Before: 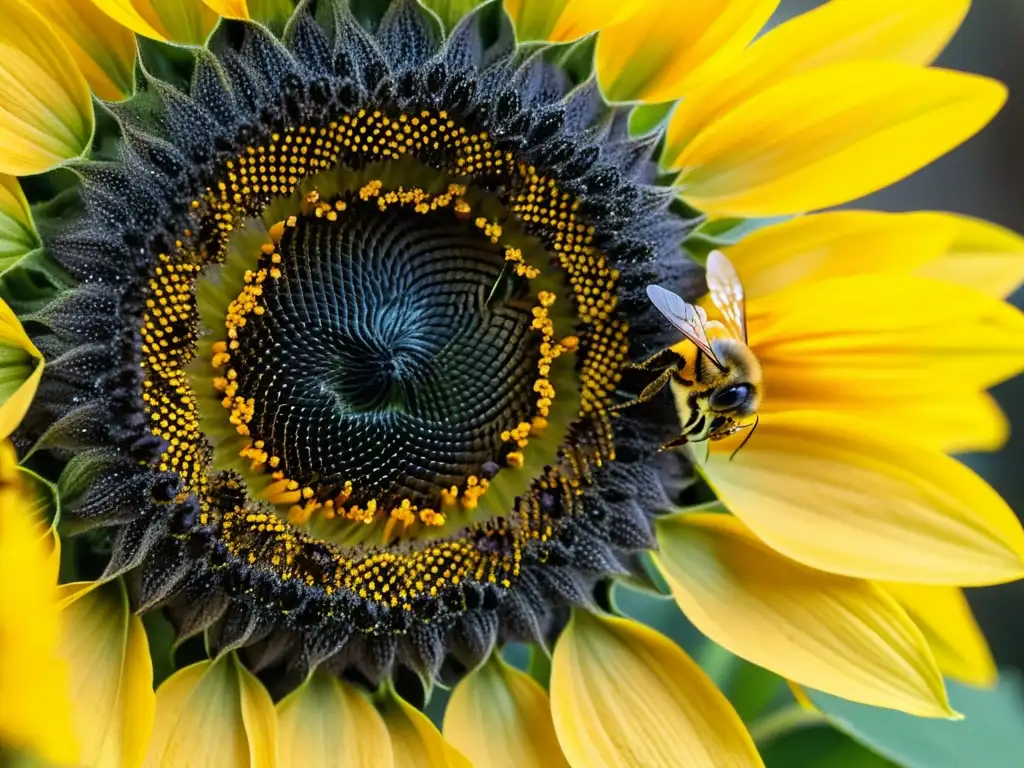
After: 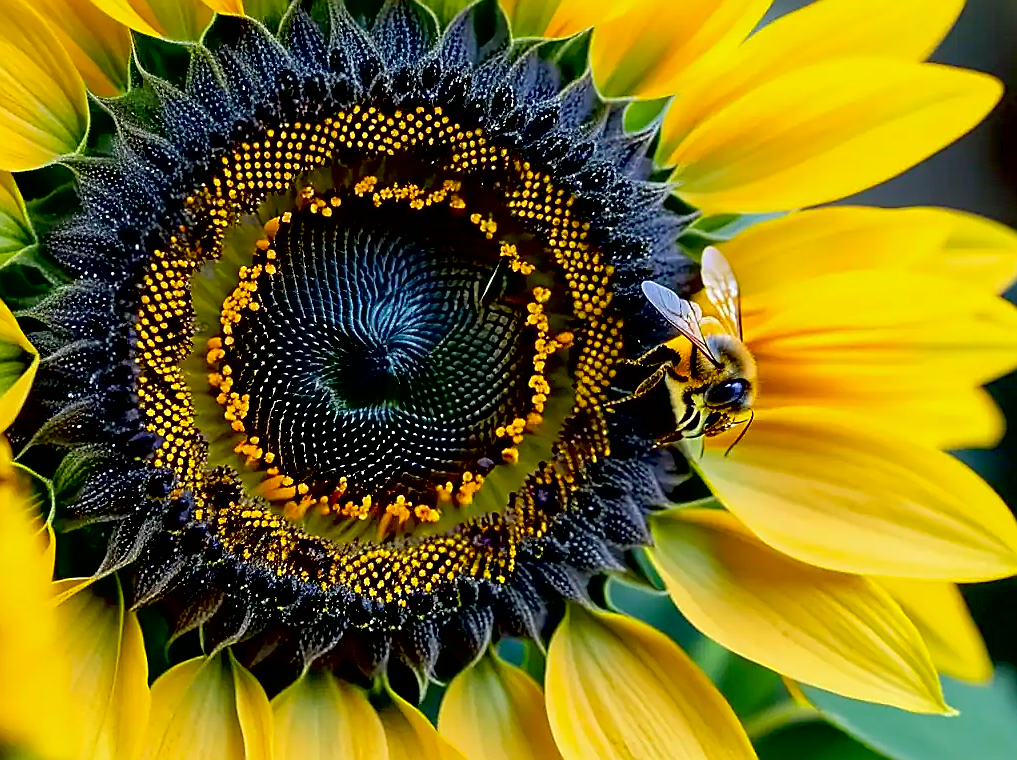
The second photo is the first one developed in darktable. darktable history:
exposure: black level correction 0.027, exposure -0.074 EV, compensate exposure bias true, compensate highlight preservation false
crop: left 0.49%, top 0.573%, right 0.136%, bottom 0.423%
contrast brightness saturation: saturation 0.178
sharpen: radius 1.41, amount 1.256, threshold 0.634
